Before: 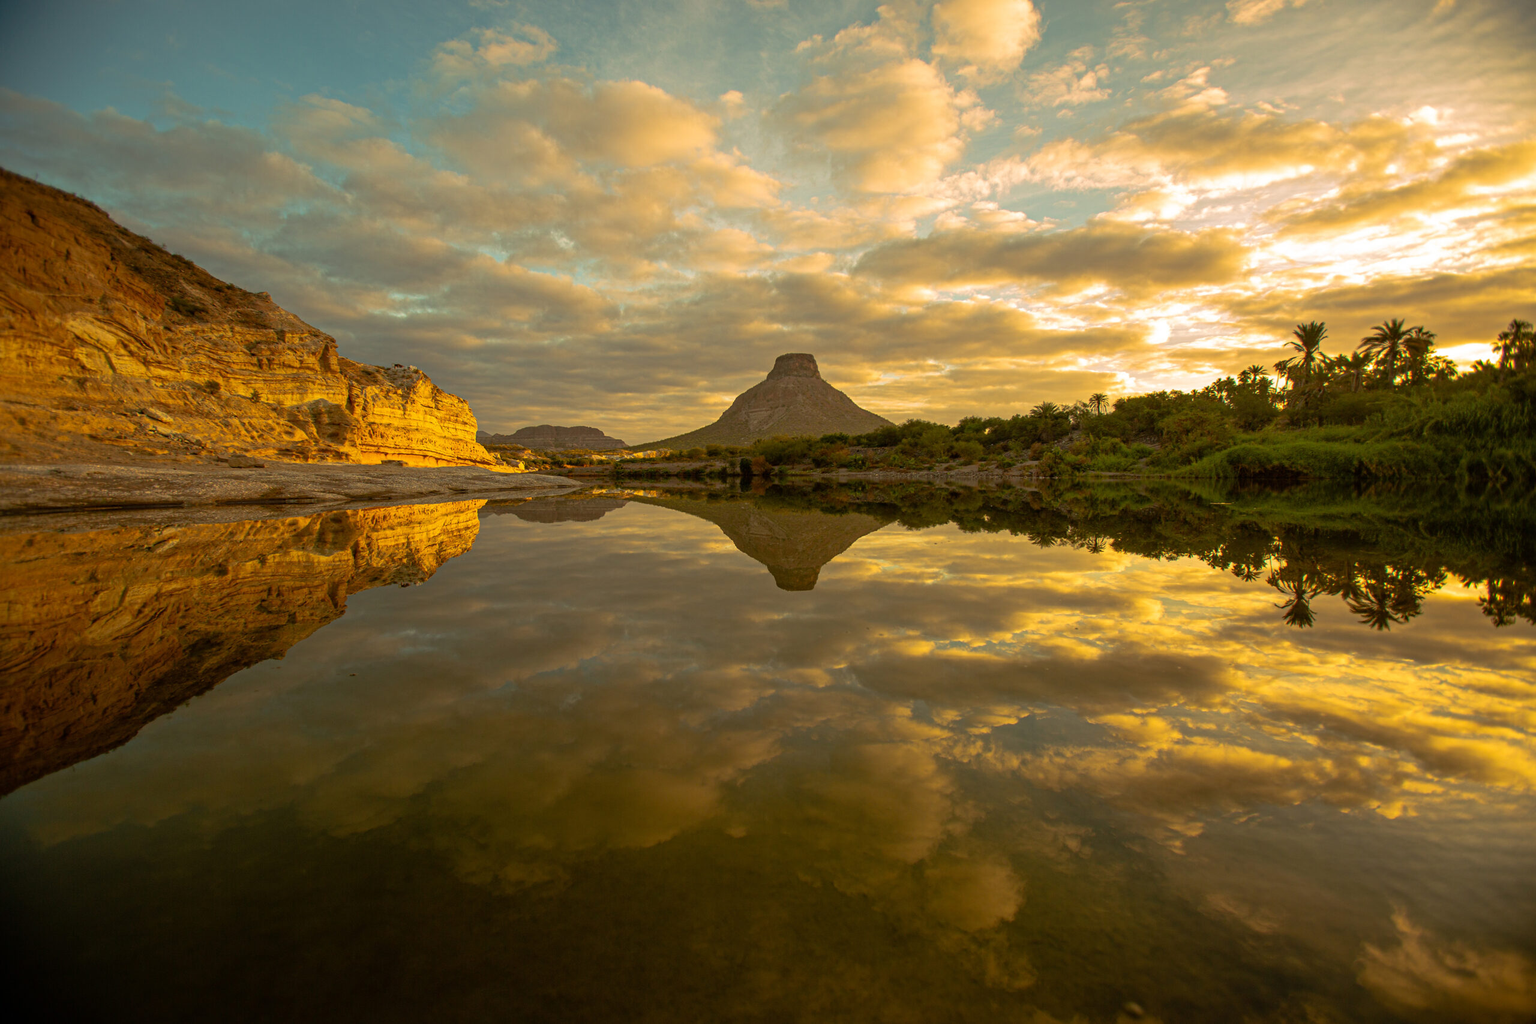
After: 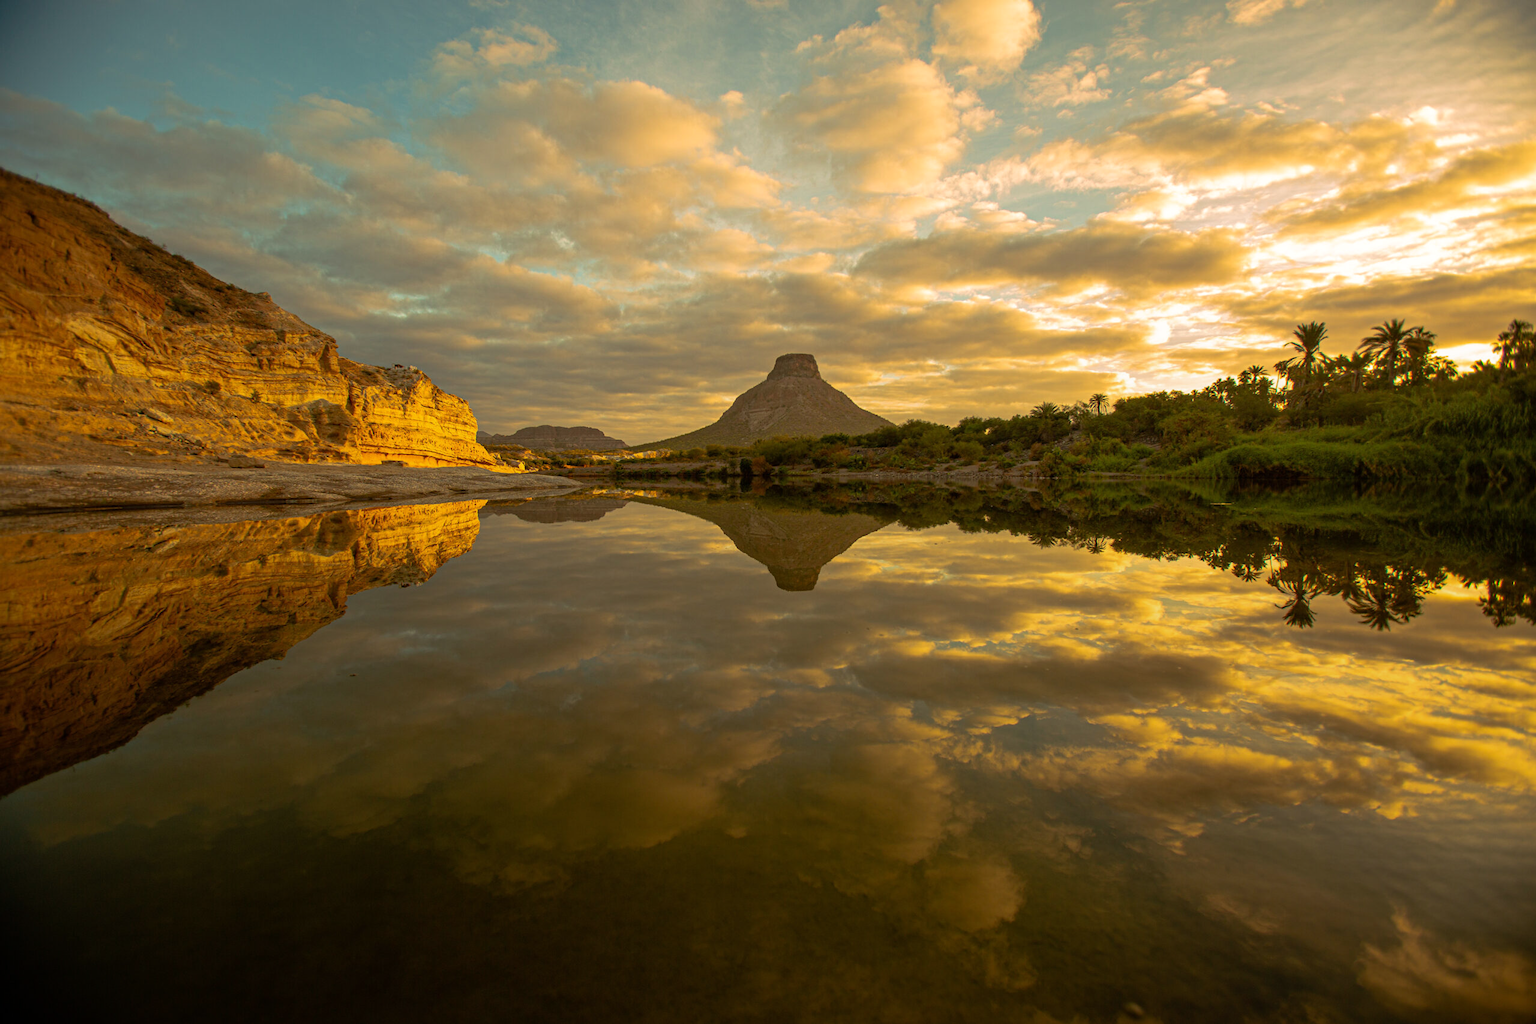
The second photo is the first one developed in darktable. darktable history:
white balance: red 1.009, blue 0.985
graduated density: rotation -180°, offset 27.42
